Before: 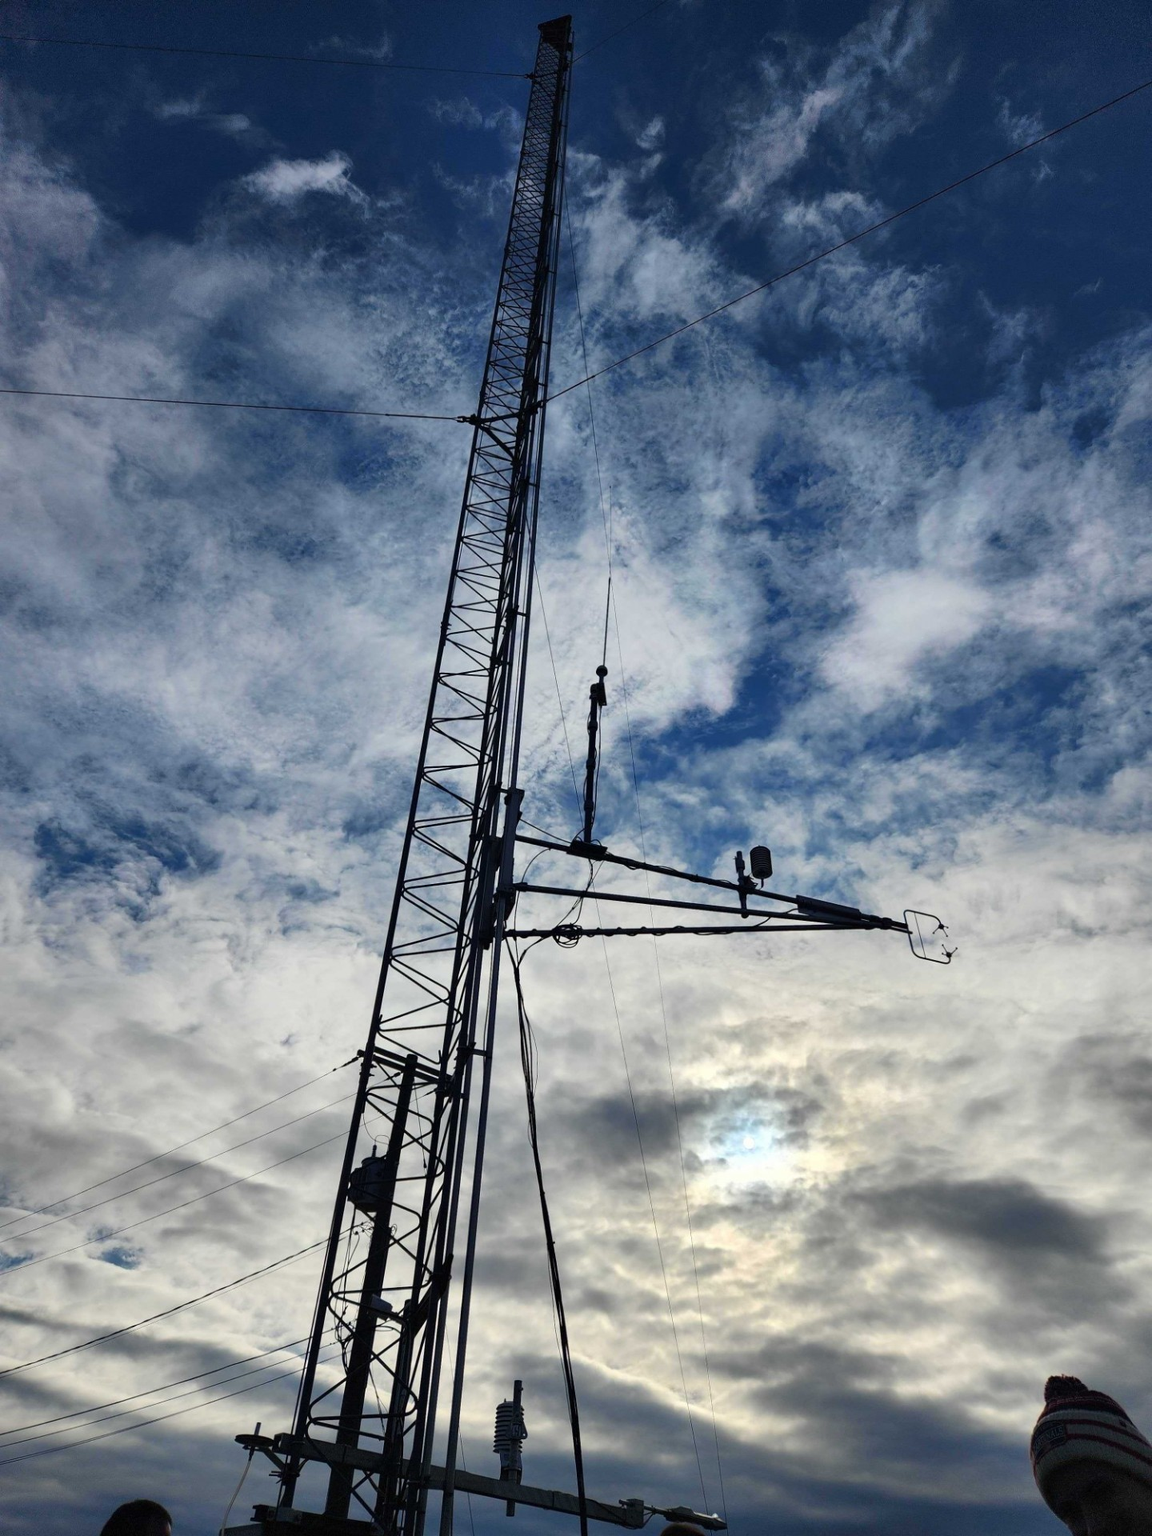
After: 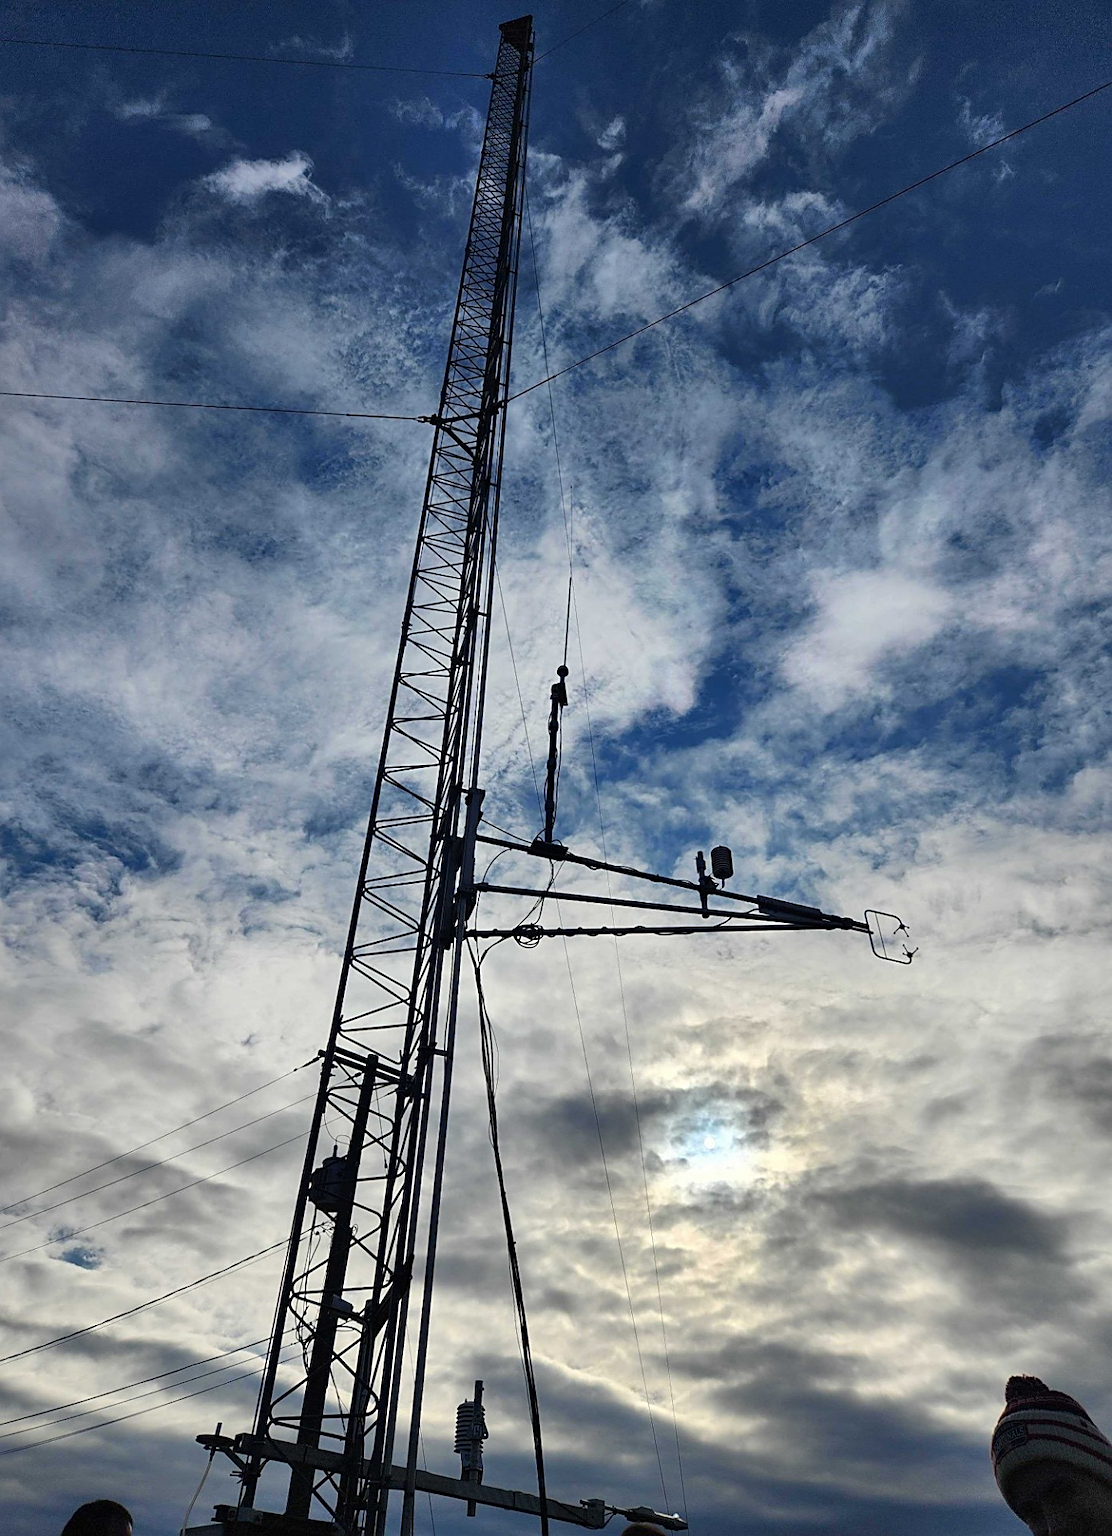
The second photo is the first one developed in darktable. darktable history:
crop and rotate: left 3.459%
shadows and highlights: shadows 37.57, highlights -27.42, soften with gaussian
sharpen: amount 0.545
